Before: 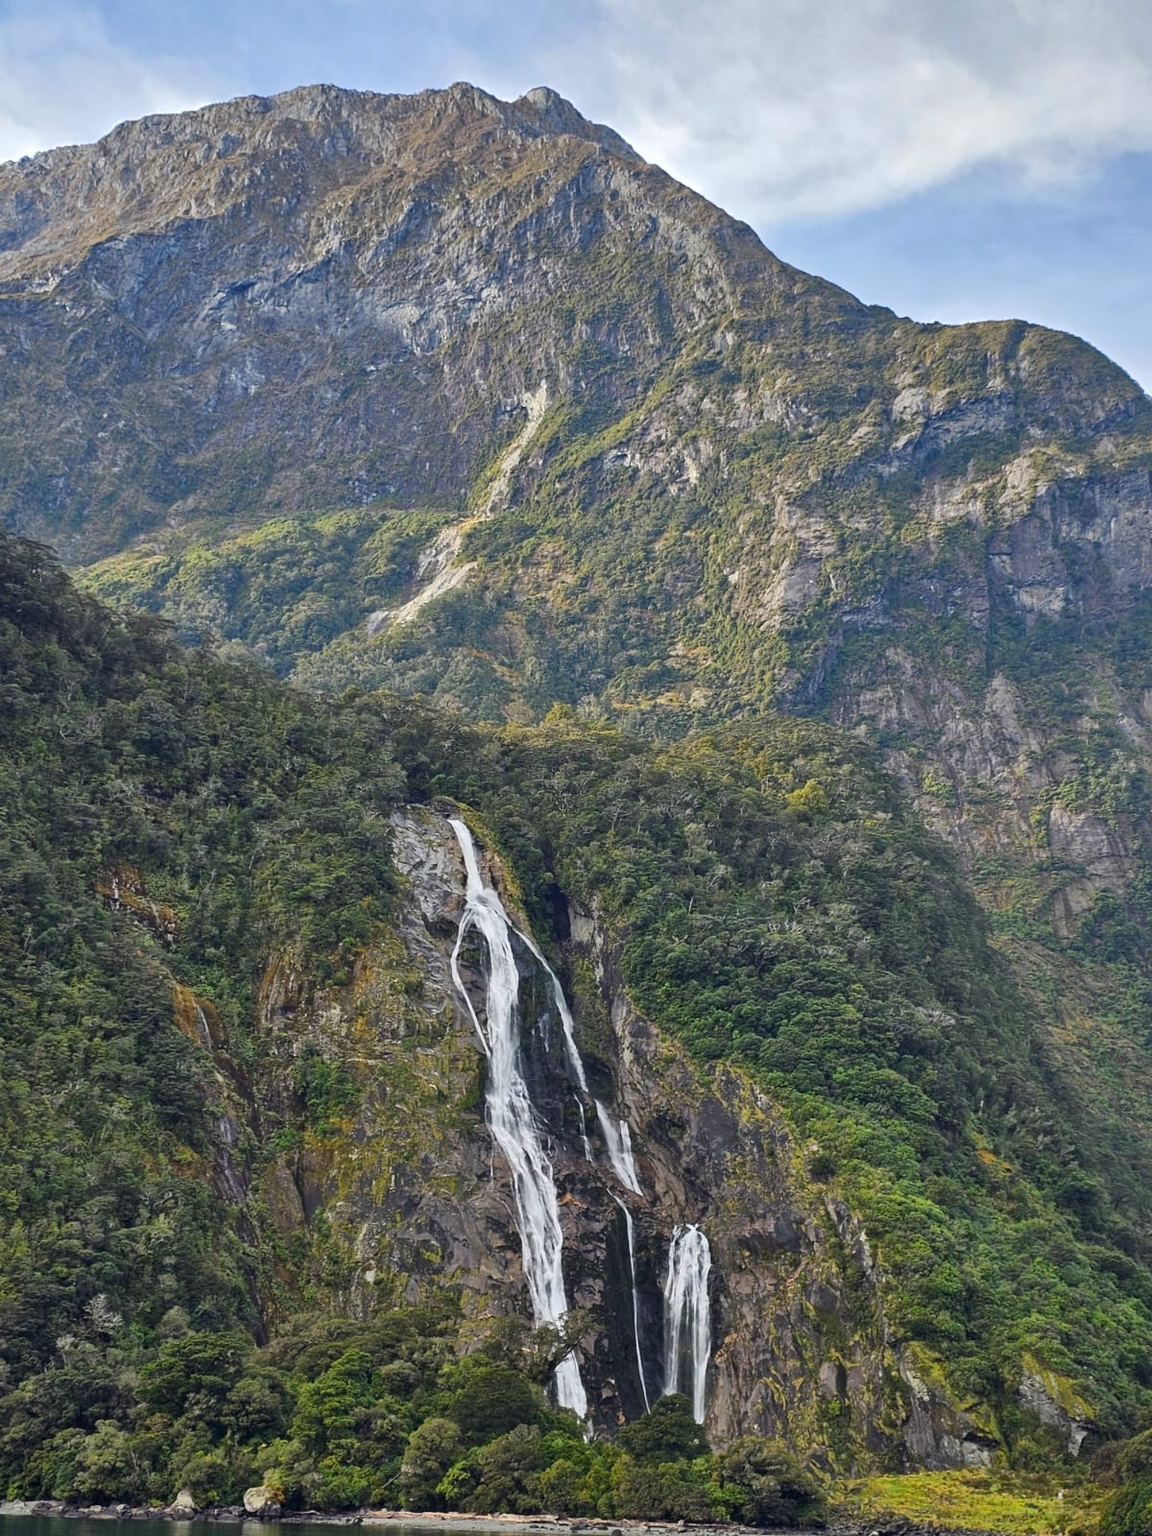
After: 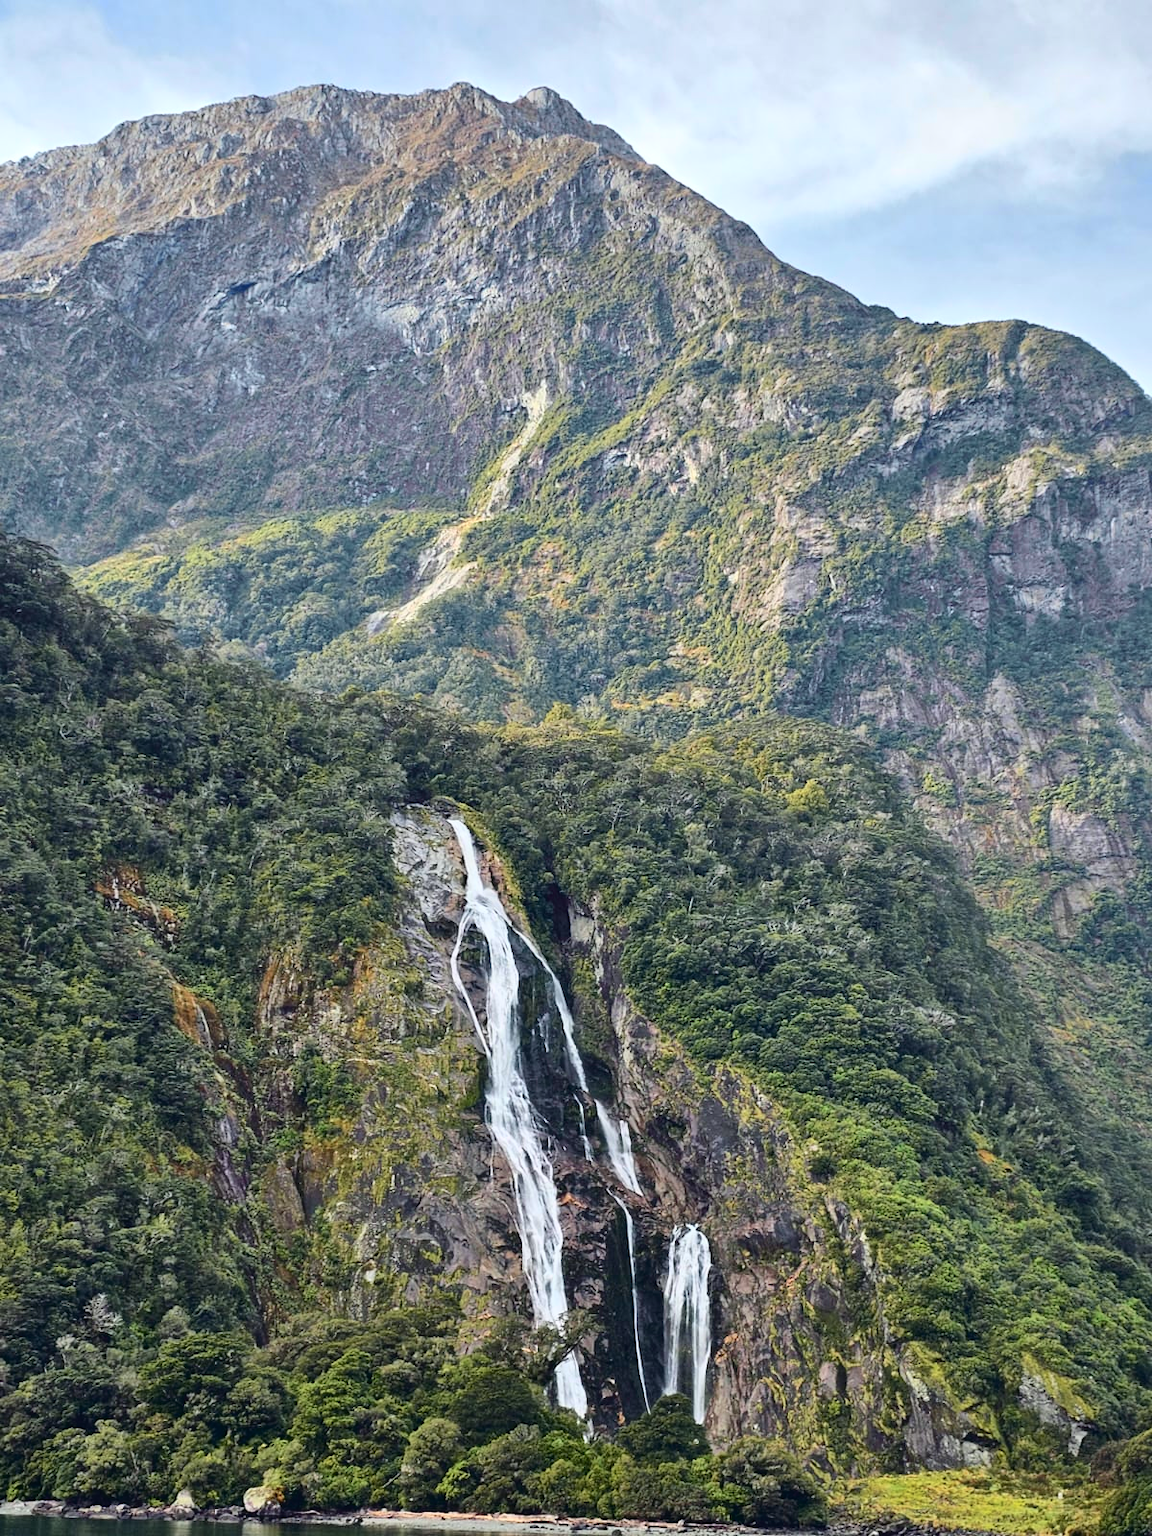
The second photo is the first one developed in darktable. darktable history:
tone curve: curves: ch0 [(0, 0.023) (0.087, 0.065) (0.184, 0.168) (0.45, 0.54) (0.57, 0.683) (0.722, 0.825) (0.877, 0.948) (1, 1)]; ch1 [(0, 0) (0.388, 0.369) (0.44, 0.44) (0.489, 0.481) (0.534, 0.551) (0.657, 0.659) (1, 1)]; ch2 [(0, 0) (0.353, 0.317) (0.408, 0.427) (0.472, 0.46) (0.5, 0.496) (0.537, 0.539) (0.576, 0.592) (0.625, 0.631) (1, 1)], color space Lab, independent channels, preserve colors none
